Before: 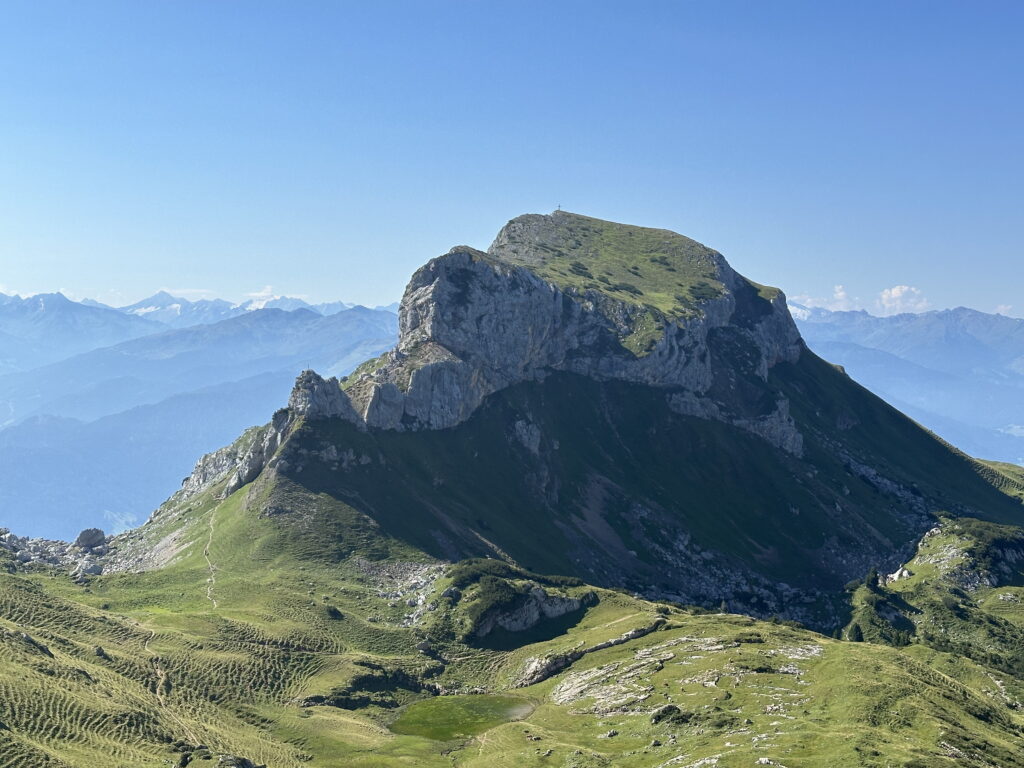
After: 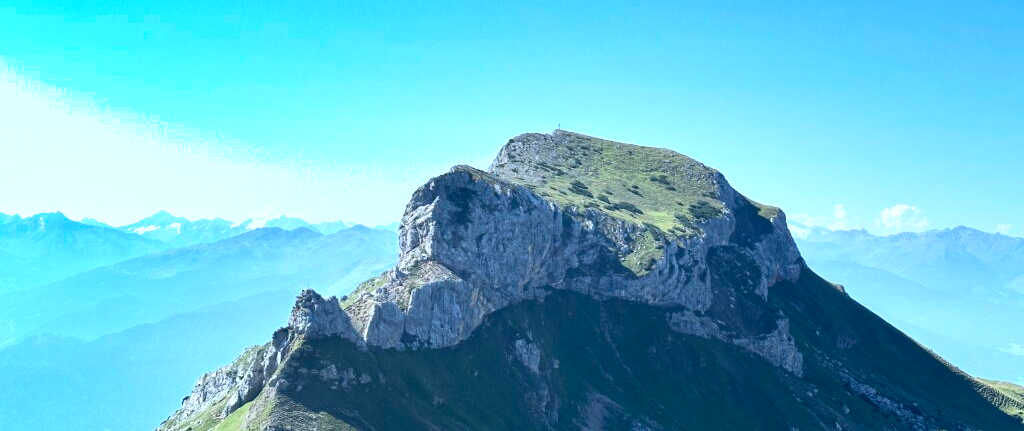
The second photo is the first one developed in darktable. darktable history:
contrast brightness saturation: contrast 0.24, brightness 0.09
color calibration: illuminant custom, x 0.368, y 0.373, temperature 4330.32 K
exposure: exposure 0.6 EV, compensate highlight preservation false
crop and rotate: top 10.605%, bottom 33.274%
shadows and highlights: low approximation 0.01, soften with gaussian
